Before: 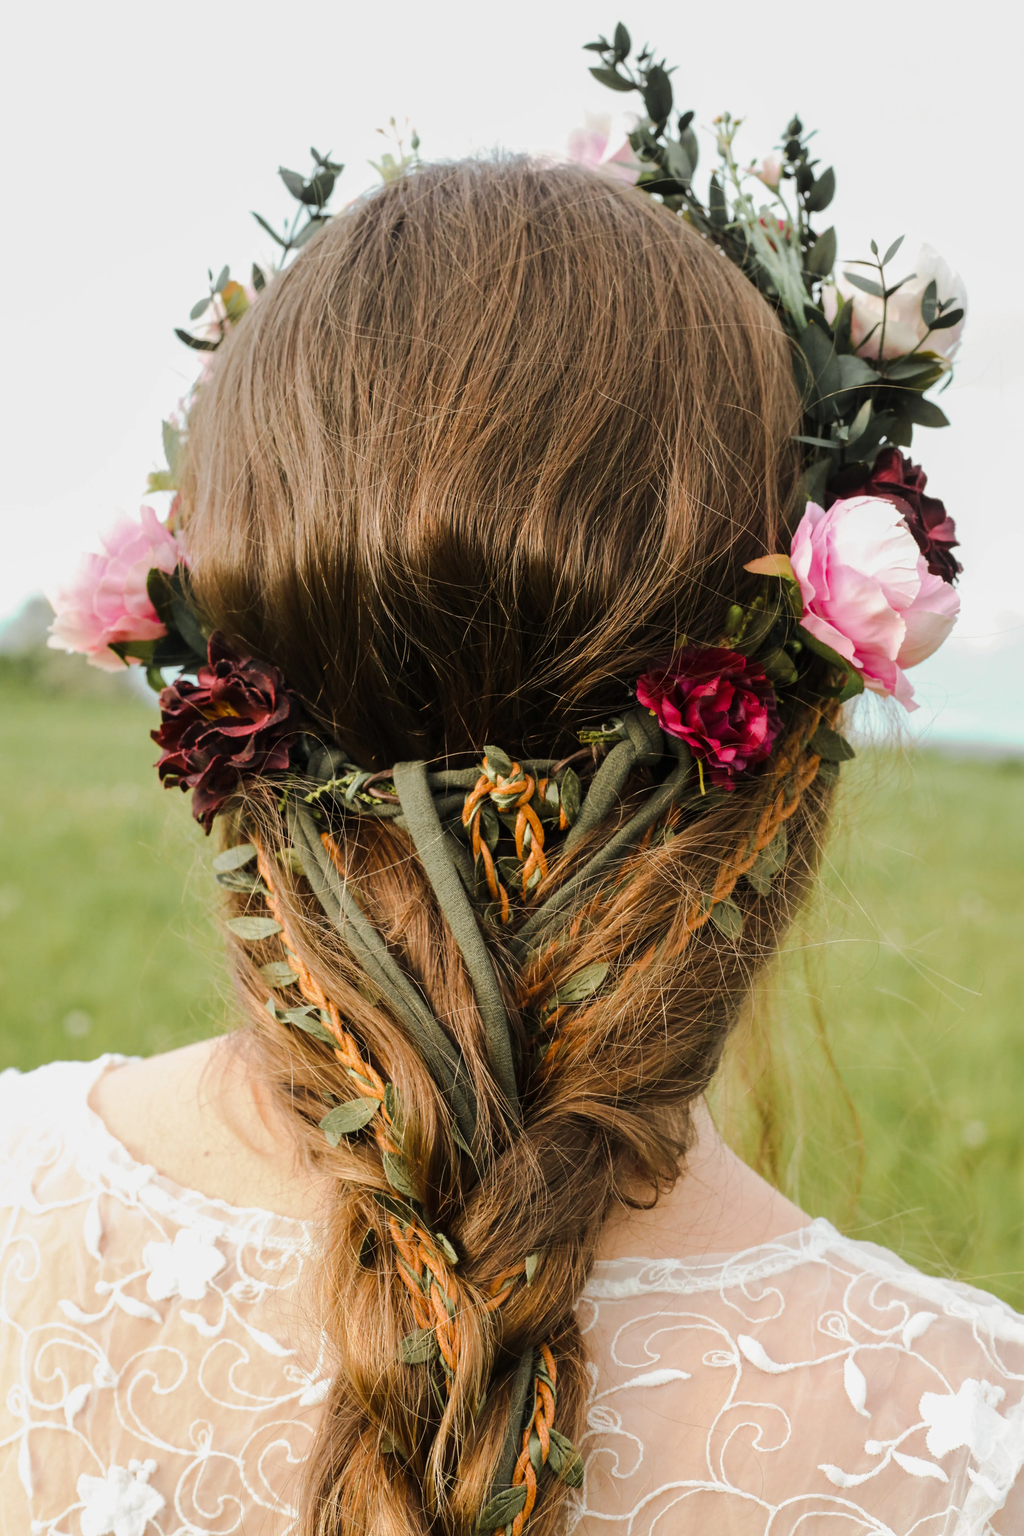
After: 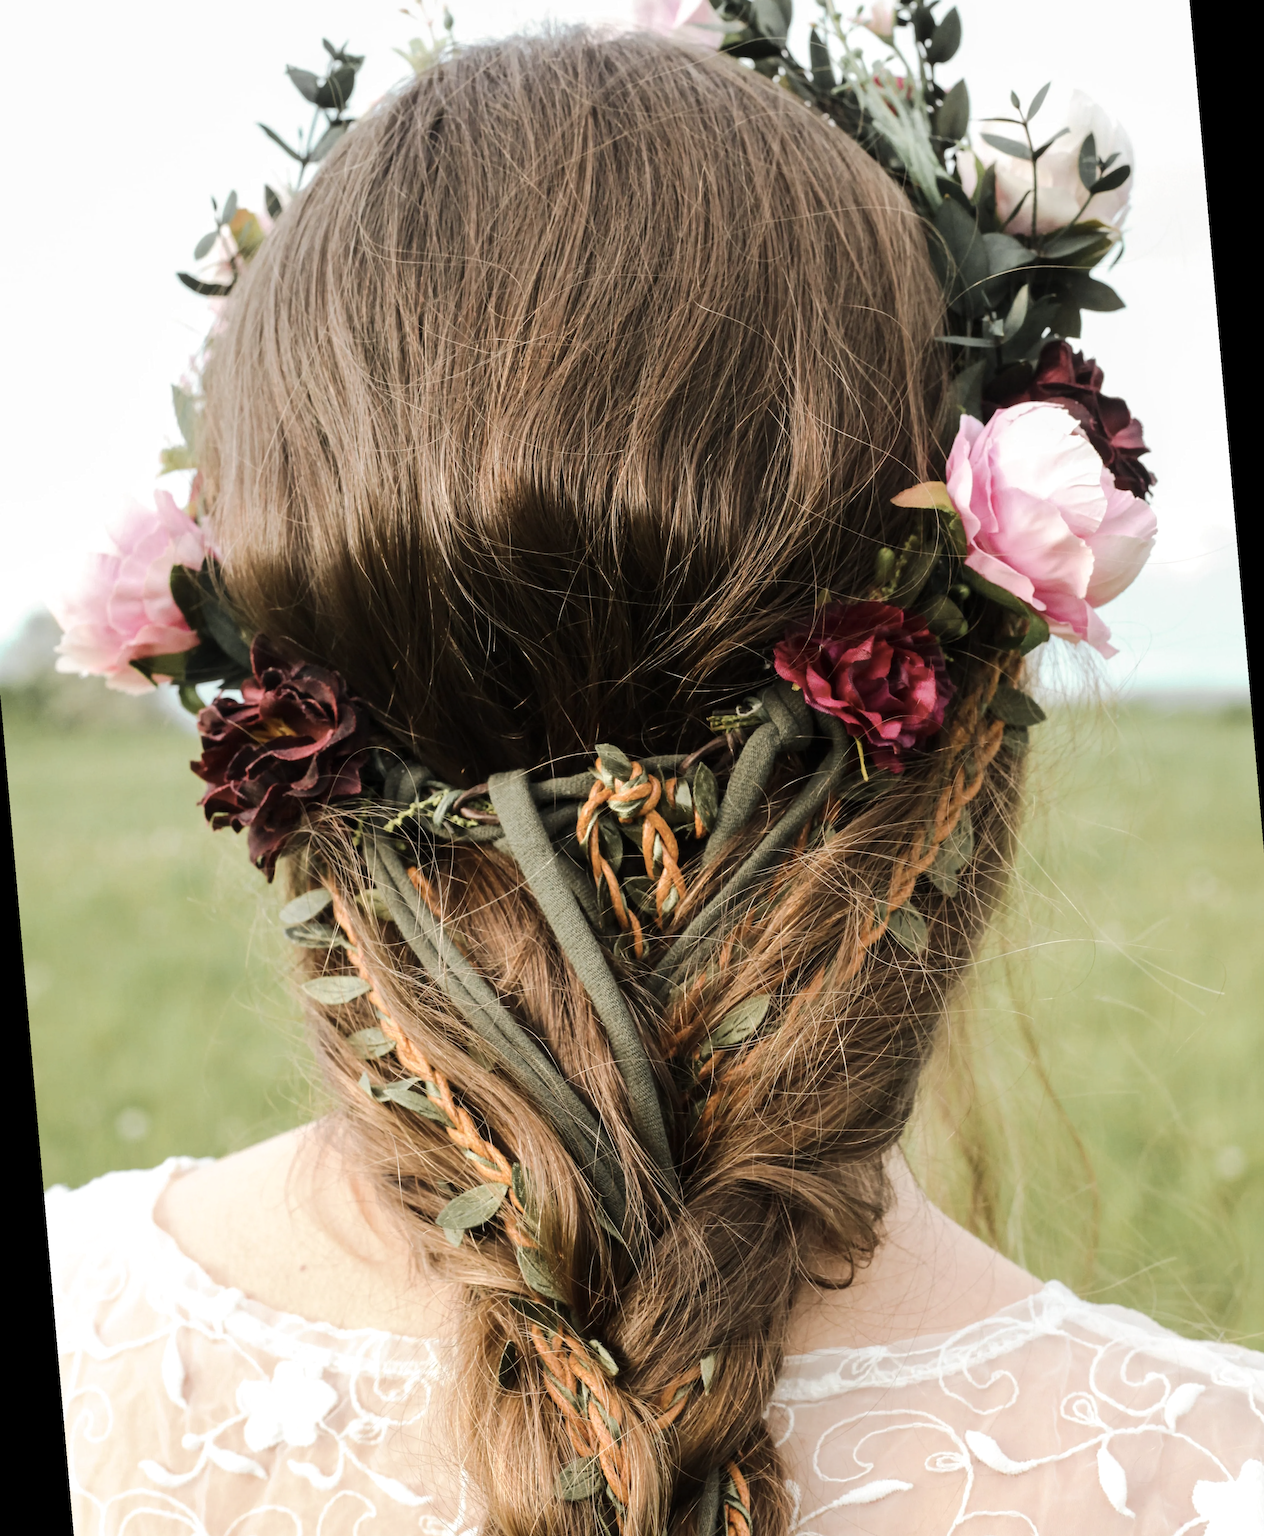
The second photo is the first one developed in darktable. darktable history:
contrast brightness saturation: contrast 0.1, saturation -0.3
rotate and perspective: rotation -5°, crop left 0.05, crop right 0.952, crop top 0.11, crop bottom 0.89
exposure: exposure 0.217 EV, compensate highlight preservation false
